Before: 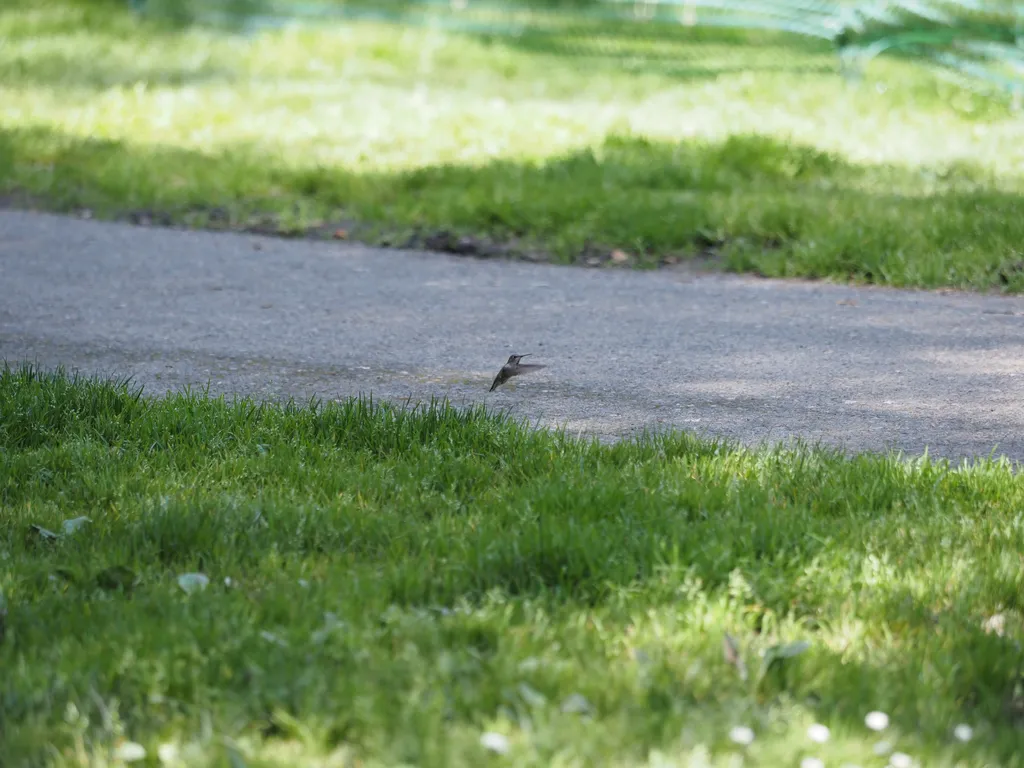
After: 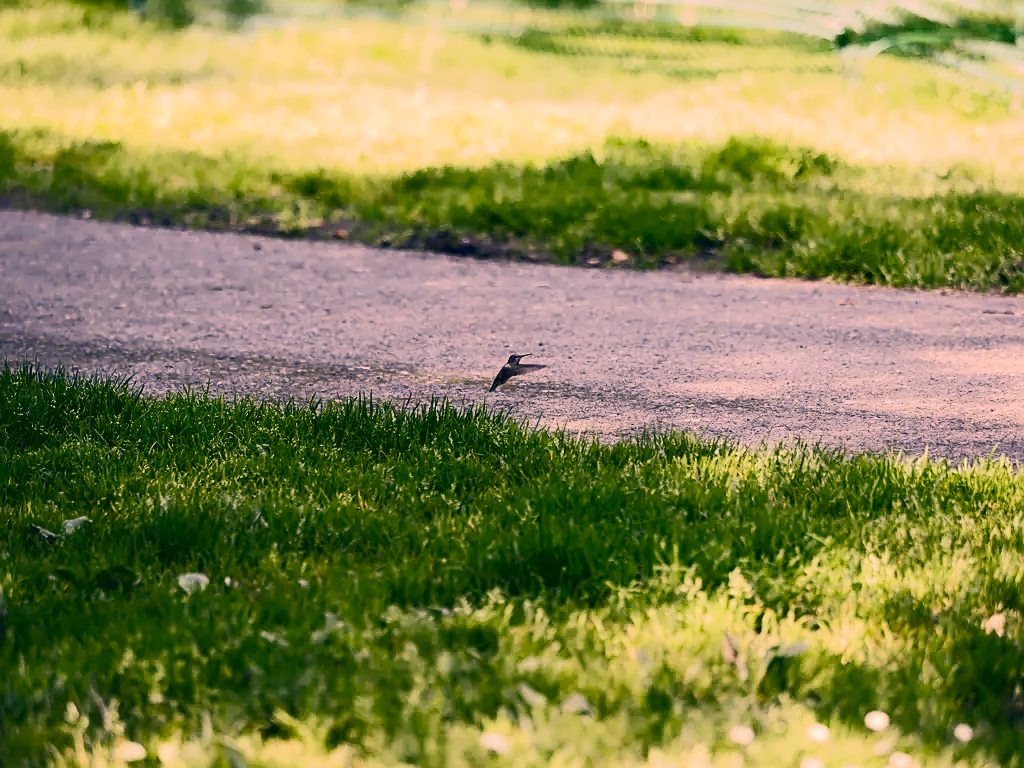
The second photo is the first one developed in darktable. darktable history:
color correction: highlights a* 20.47, highlights b* 19.31
tone curve: curves: ch0 [(0, 0) (0.003, 0.005) (0.011, 0.007) (0.025, 0.009) (0.044, 0.013) (0.069, 0.017) (0.1, 0.02) (0.136, 0.029) (0.177, 0.052) (0.224, 0.086) (0.277, 0.129) (0.335, 0.188) (0.399, 0.256) (0.468, 0.361) (0.543, 0.526) (0.623, 0.696) (0.709, 0.784) (0.801, 0.85) (0.898, 0.882) (1, 1)], color space Lab, independent channels
sharpen: on, module defaults
color balance rgb: global offset › chroma 0.153%, global offset › hue 253.94°, perceptual saturation grading › global saturation 20%, perceptual saturation grading › highlights -25.447%, perceptual saturation grading › shadows 49.46%
